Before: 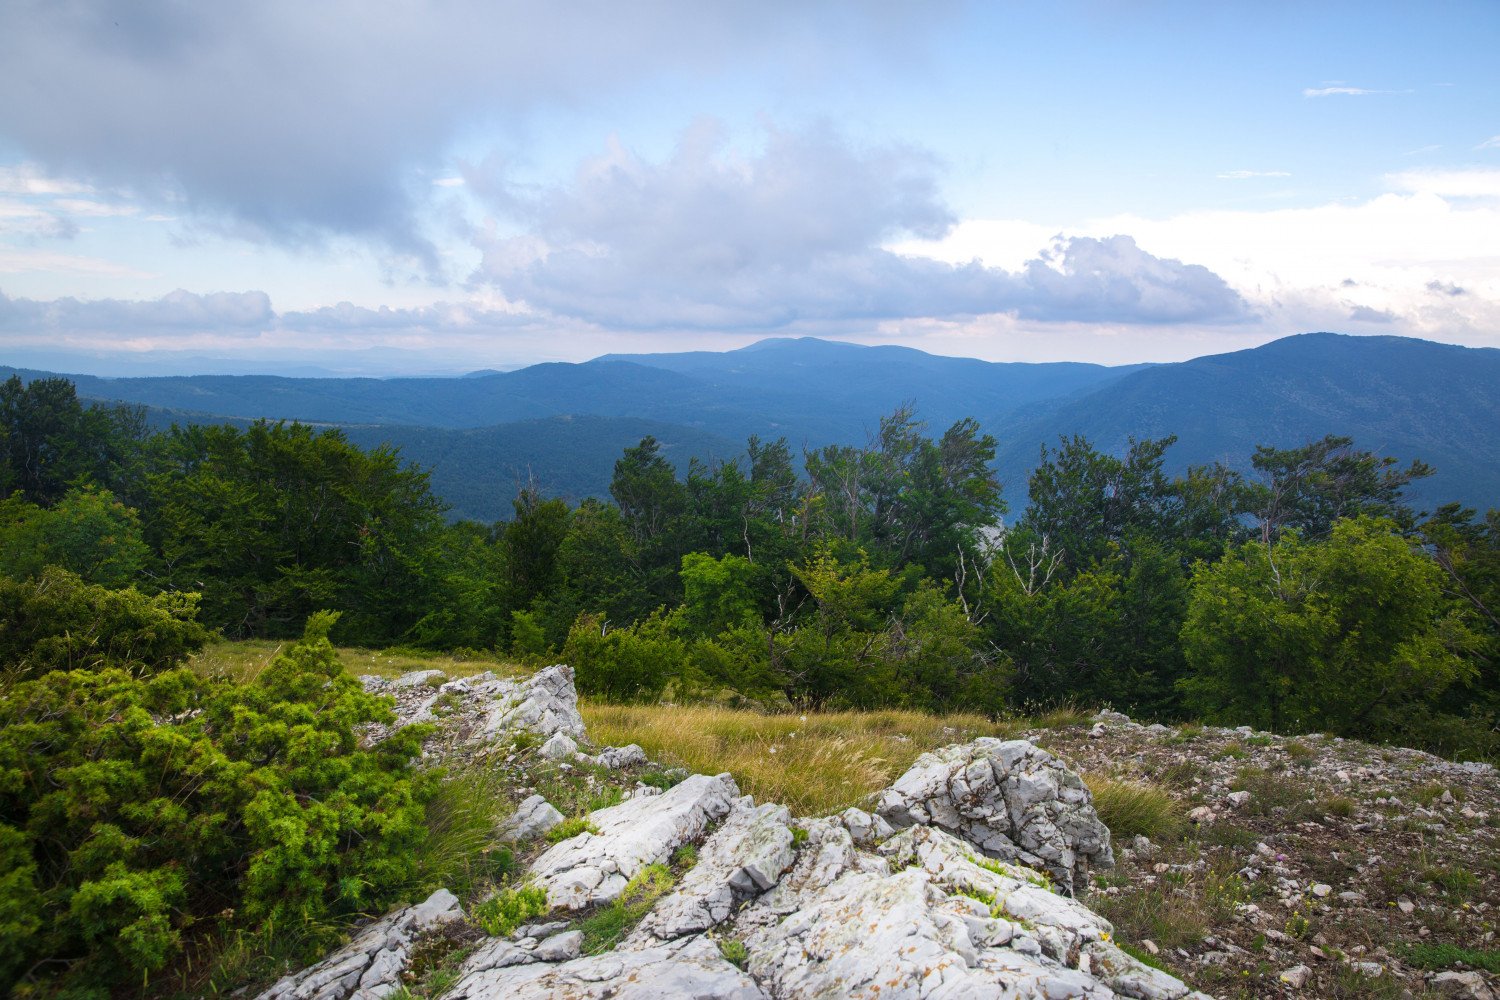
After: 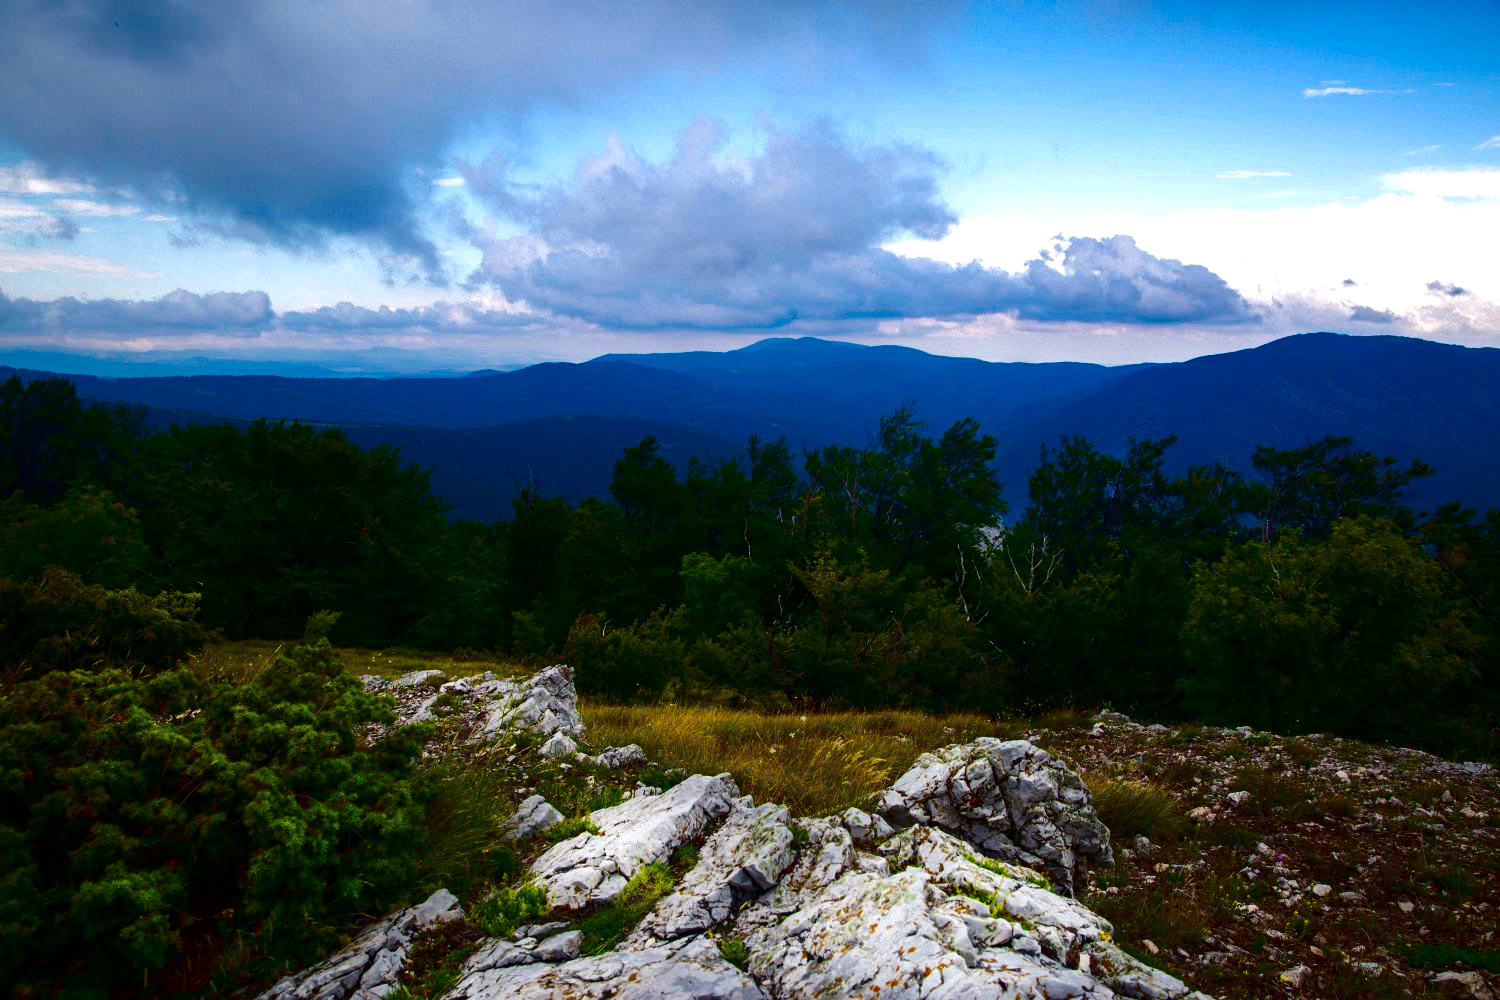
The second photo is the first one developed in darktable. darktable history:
haze removal: compatibility mode true, adaptive false
color balance rgb: highlights gain › luminance 14.899%, perceptual saturation grading › global saturation 17.397%, global vibrance 31.336%
contrast brightness saturation: contrast 0.092, brightness -0.602, saturation 0.171
